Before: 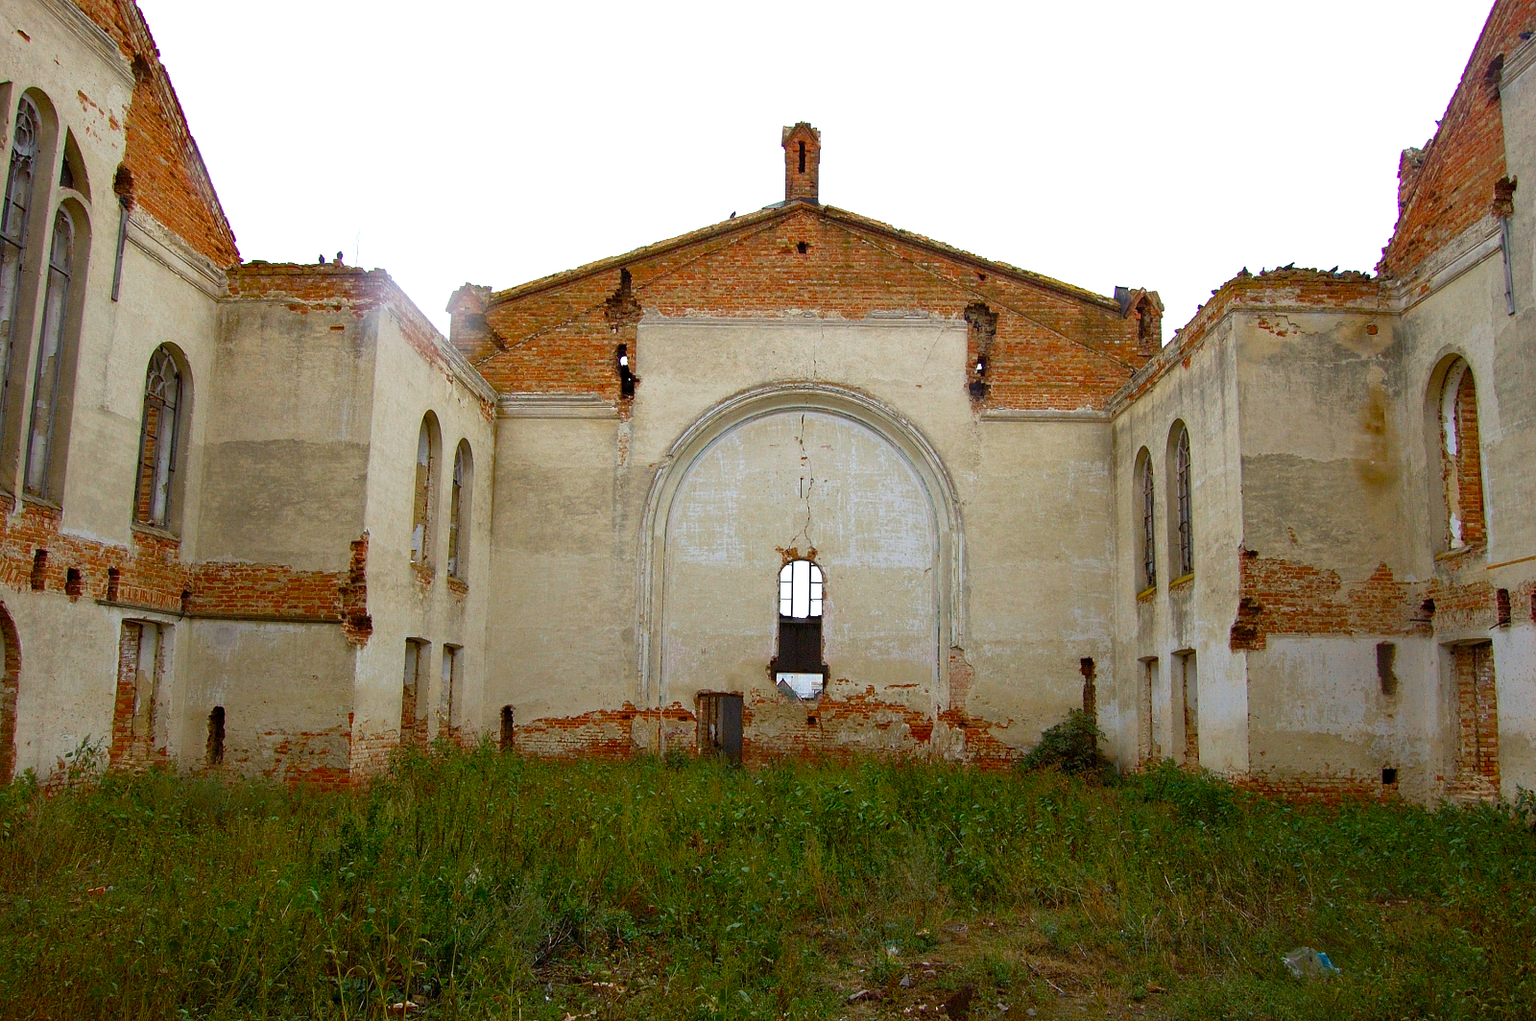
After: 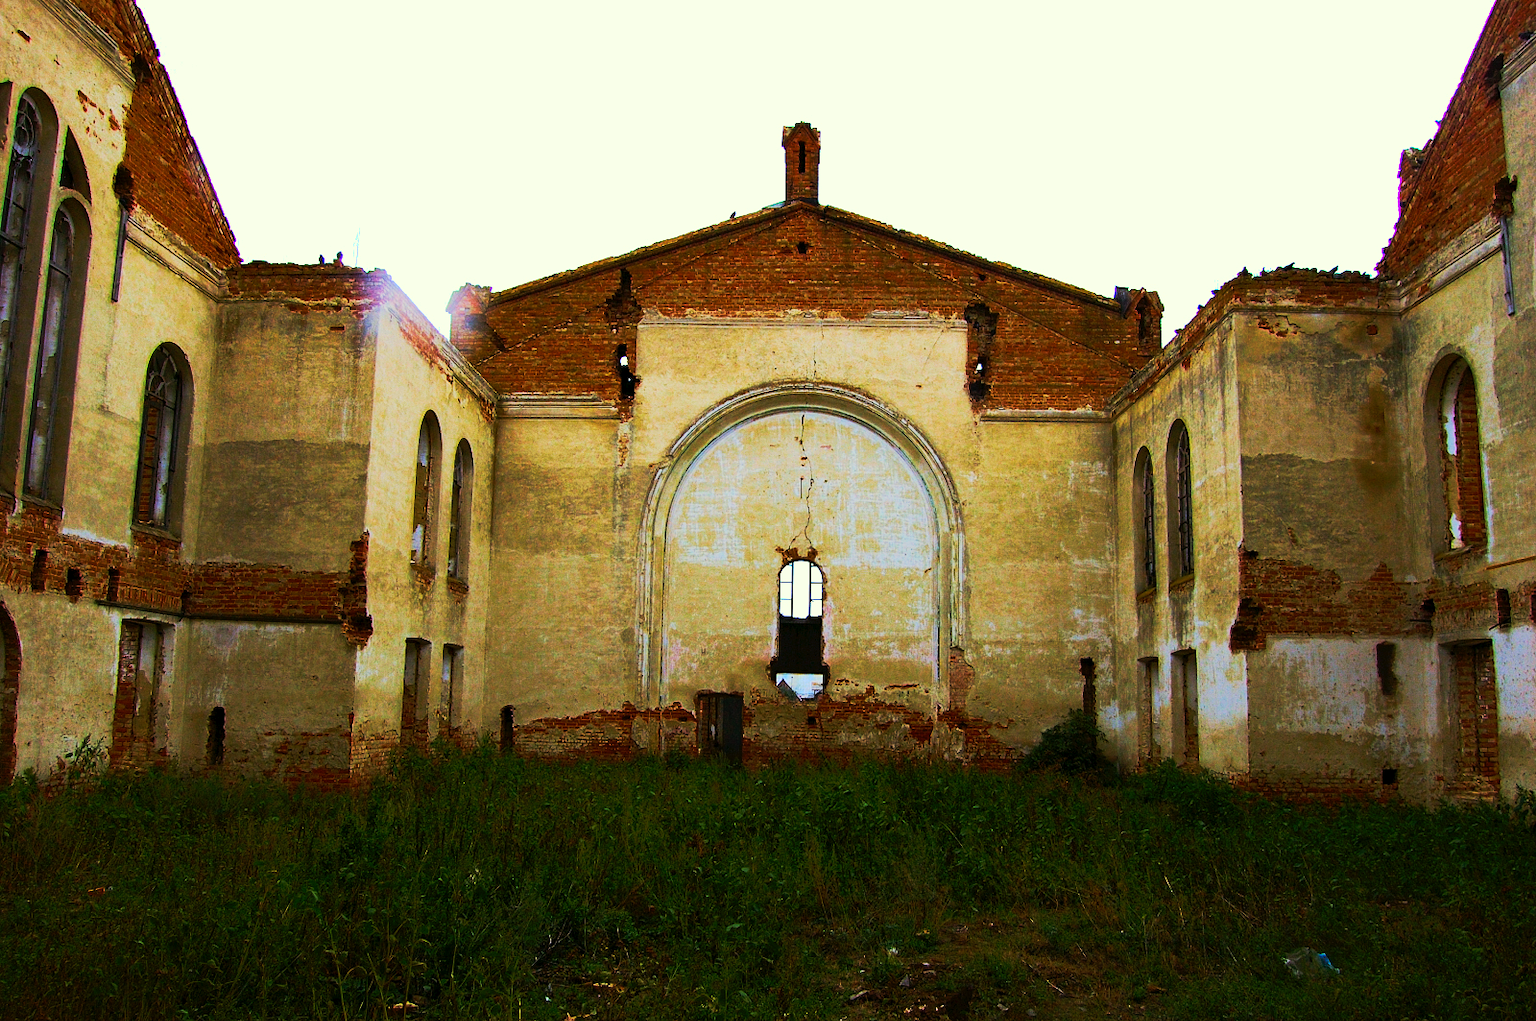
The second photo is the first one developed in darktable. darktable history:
tone curve: curves: ch0 [(0, 0) (0.003, 0.011) (0.011, 0.014) (0.025, 0.018) (0.044, 0.023) (0.069, 0.028) (0.1, 0.031) (0.136, 0.039) (0.177, 0.056) (0.224, 0.081) (0.277, 0.129) (0.335, 0.188) (0.399, 0.256) (0.468, 0.367) (0.543, 0.514) (0.623, 0.684) (0.709, 0.785) (0.801, 0.846) (0.898, 0.884) (1, 1)], preserve colors none
color look up table: target L [102.38, 70.78, 95.34, 94.14, 93.11, 59.26, 73.87, 58.57, 57.78, 74.24, 53.94, 46.97, 48.72, 26.1, 202.2, 84.85, 61.37, 59.28, 54.74, 51.88, 56.65, 34.74, 32.51, 25.71, 71.92, 62, 61.19, 61.58, 57.54, 54.89, 51.11, 56.44, 48.54, 50.18, 40.14, 34.03, 41.93, 7.361, 4.533, 94.58, 89.4, 88.62, 65.23, 71.9, 59.96, 54.59, 51.74, 33.9, 9.287], target a [-17.8, -13.57, -94.49, -102.25, -98.04, -30.91, -35.78, -25.63, -6.469, -50.9, -26.73, -20.82, -20.71, -23.33, 0, 51.7, 18.95, 36.9, 9.234, 40.6, 54.75, 37.97, 38.63, 11.95, 71.41, 9.751, 74.99, 76.72, 7.474, 27.79, 39.37, 61.39, 40.2, 51.42, 38.54, 0, 44.18, 43.73, 30.98, -88.27, -39.99, -72.66, -8.689, -28.69, -2.841, 12.28, -8.479, 12.44, -24.6], target b [71.24, 45.16, 68.67, 51.54, 39.8, 31.58, 12.64, 31.67, 32.82, 19.51, 31.73, 32.15, 11.82, 39.9, -0.002, 17.47, 38.74, 27.55, 37.07, 43.76, 3.656, 46.01, 4.496, 40.94, -54.88, -52.49, -70.07, -71.8, -79.79, -3.066, -89.95, -77.08, -2.677, -89.91, -19.46, -0.004, -104.72, -47.65, 0.496, -14.93, -24.93, -29.02, -67.9, -52.21, -58.57, -83.31, -16.25, -31.76, 3.335], num patches 49
